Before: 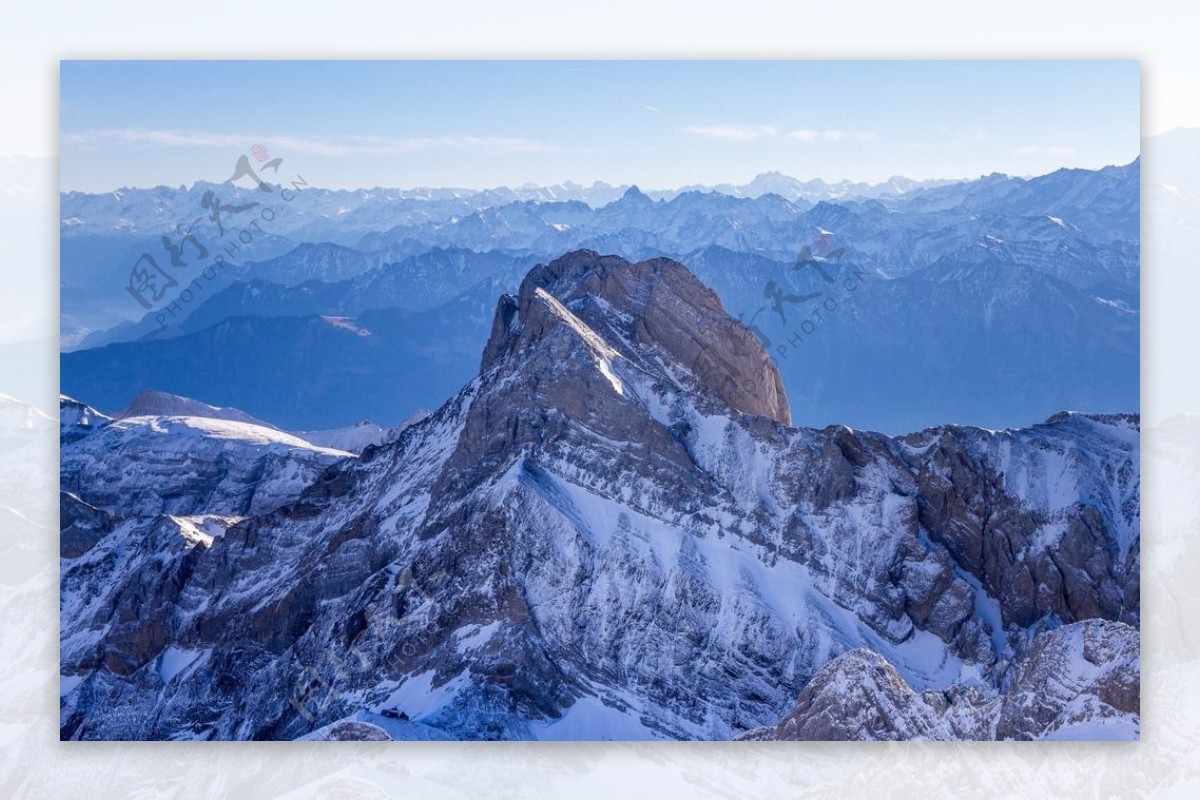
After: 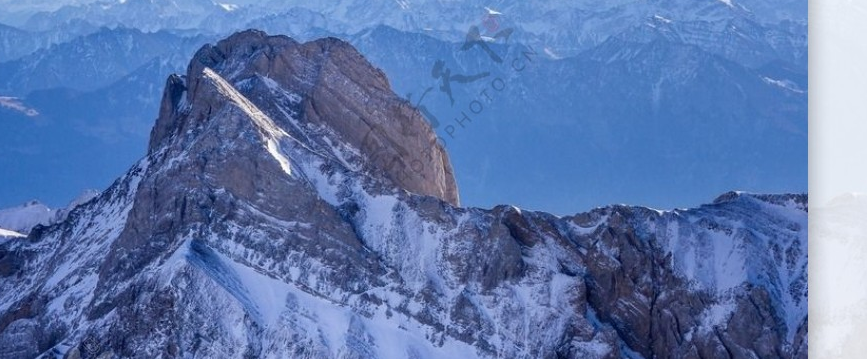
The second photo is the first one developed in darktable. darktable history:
crop and rotate: left 27.704%, top 27.497%, bottom 27.672%
